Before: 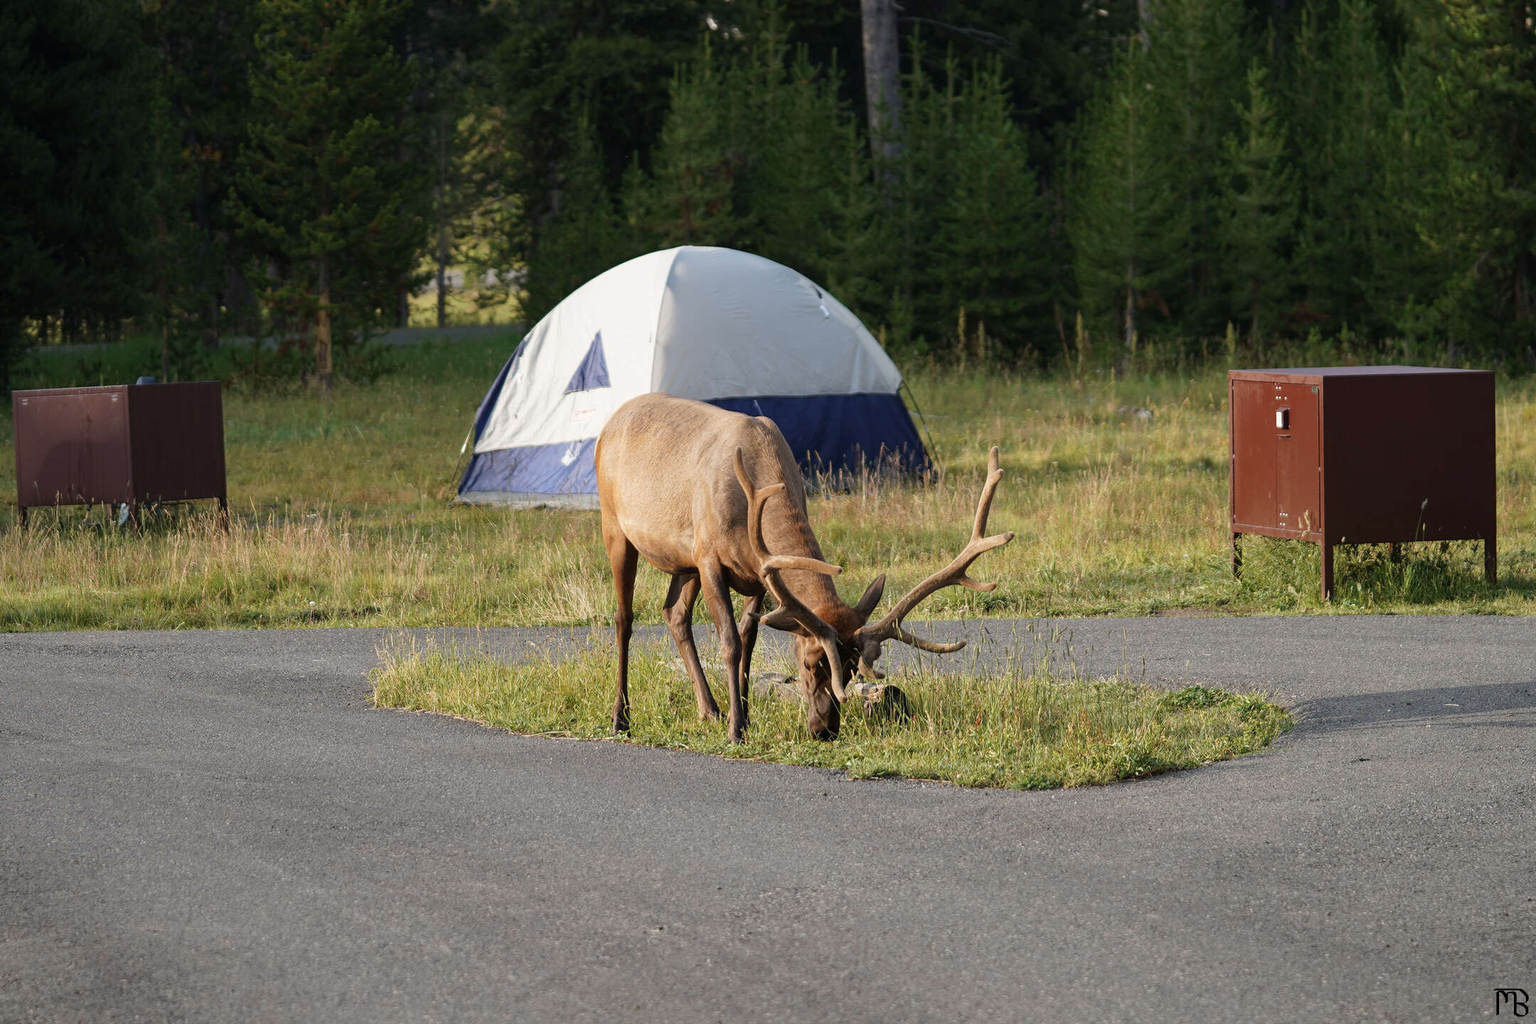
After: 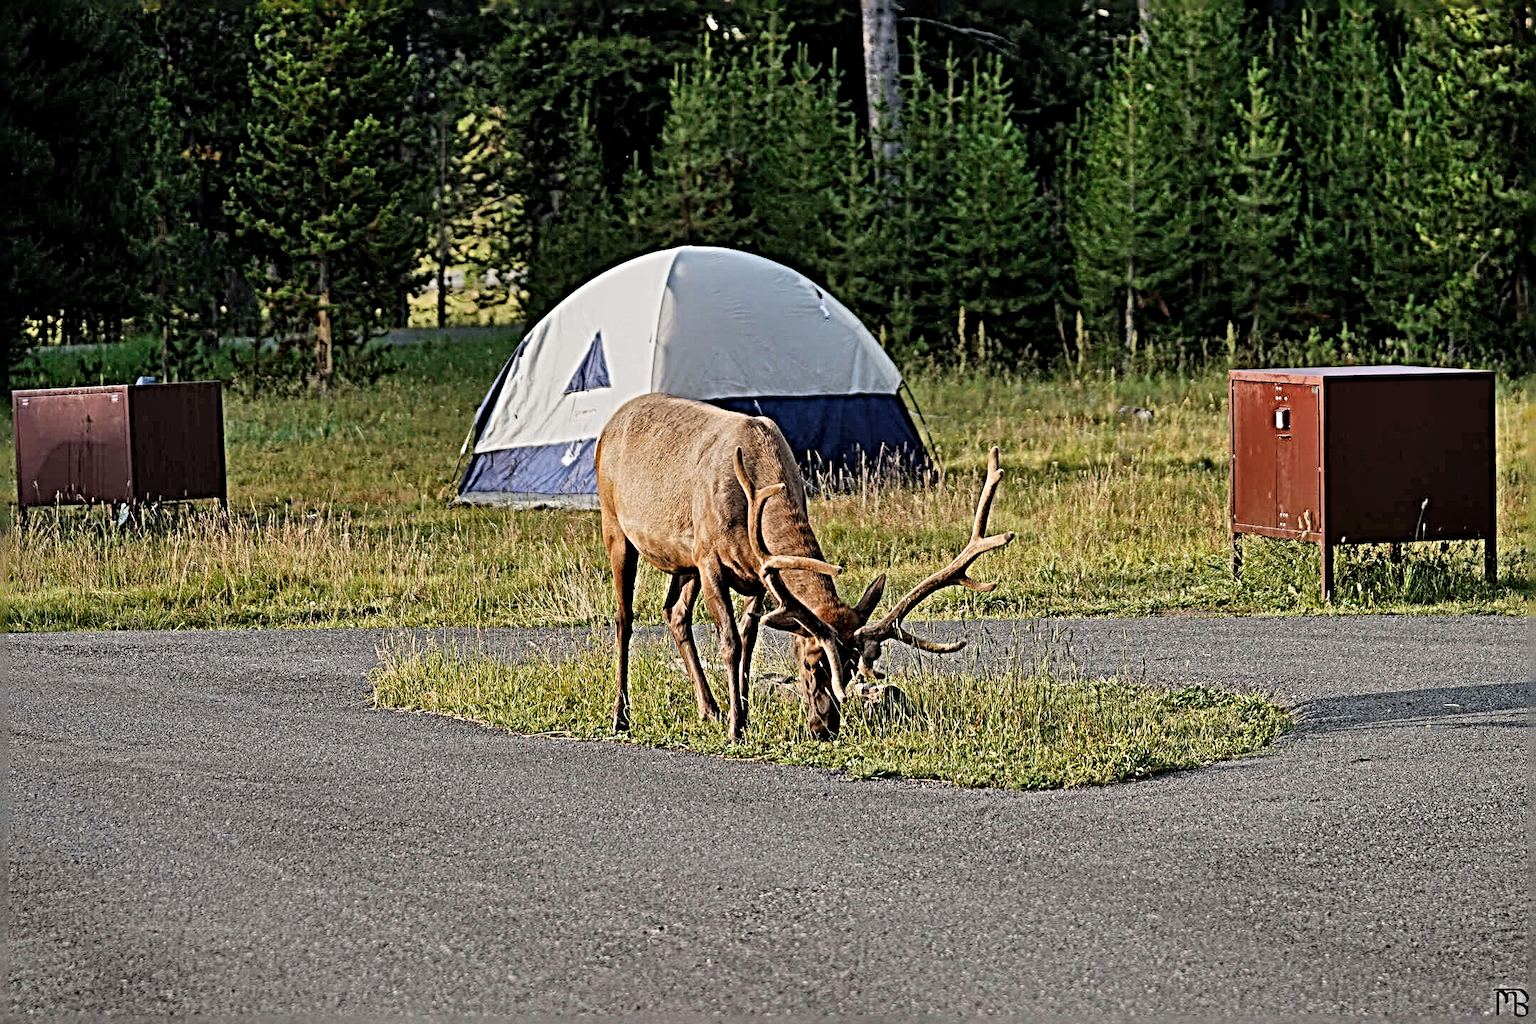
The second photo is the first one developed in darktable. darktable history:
shadows and highlights: highlights color adjustment 0.675%, low approximation 0.01, soften with gaussian
exposure: compensate highlight preservation false
contrast brightness saturation: contrast 0.036, saturation 0.163
sharpen: radius 6.247, amount 1.816, threshold 0.23
filmic rgb: middle gray luminance 18.37%, black relative exposure -11.29 EV, white relative exposure 3.69 EV, target black luminance 0%, hardness 5.87, latitude 56.81%, contrast 0.965, shadows ↔ highlights balance 49.25%
local contrast: mode bilateral grid, contrast 20, coarseness 49, detail 128%, midtone range 0.2
